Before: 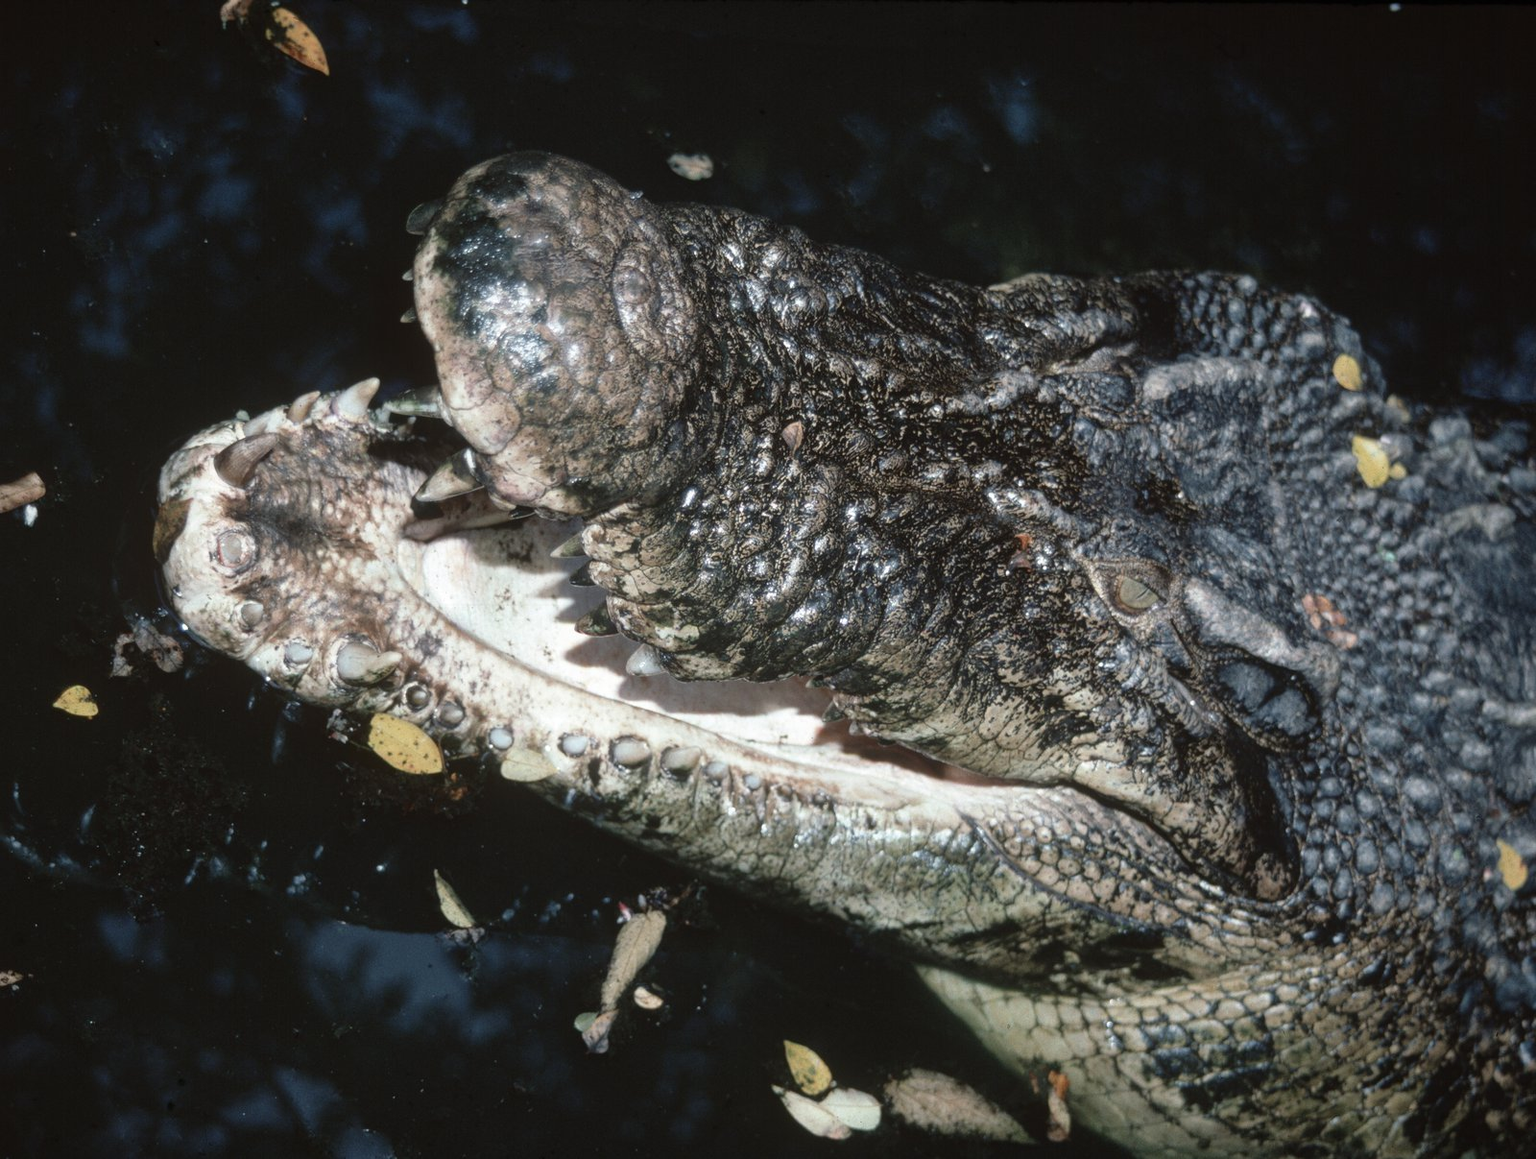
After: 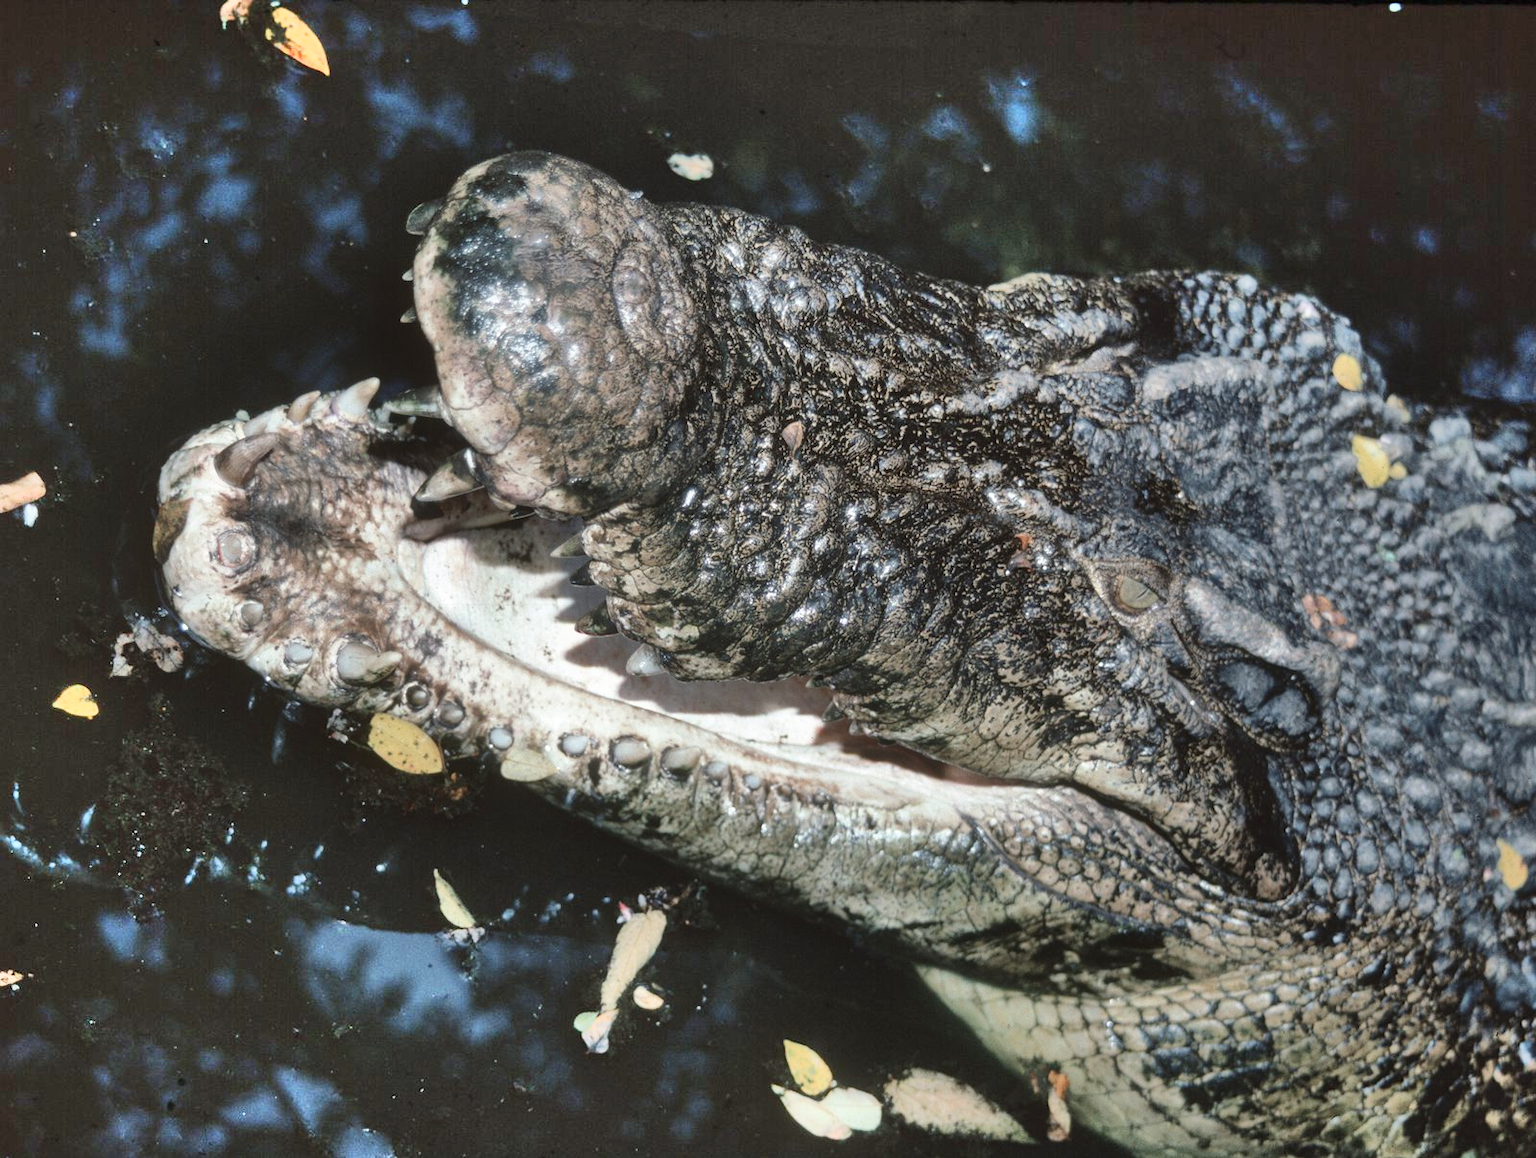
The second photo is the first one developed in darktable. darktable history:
shadows and highlights: shadows 73.57, highlights -60.74, soften with gaussian
